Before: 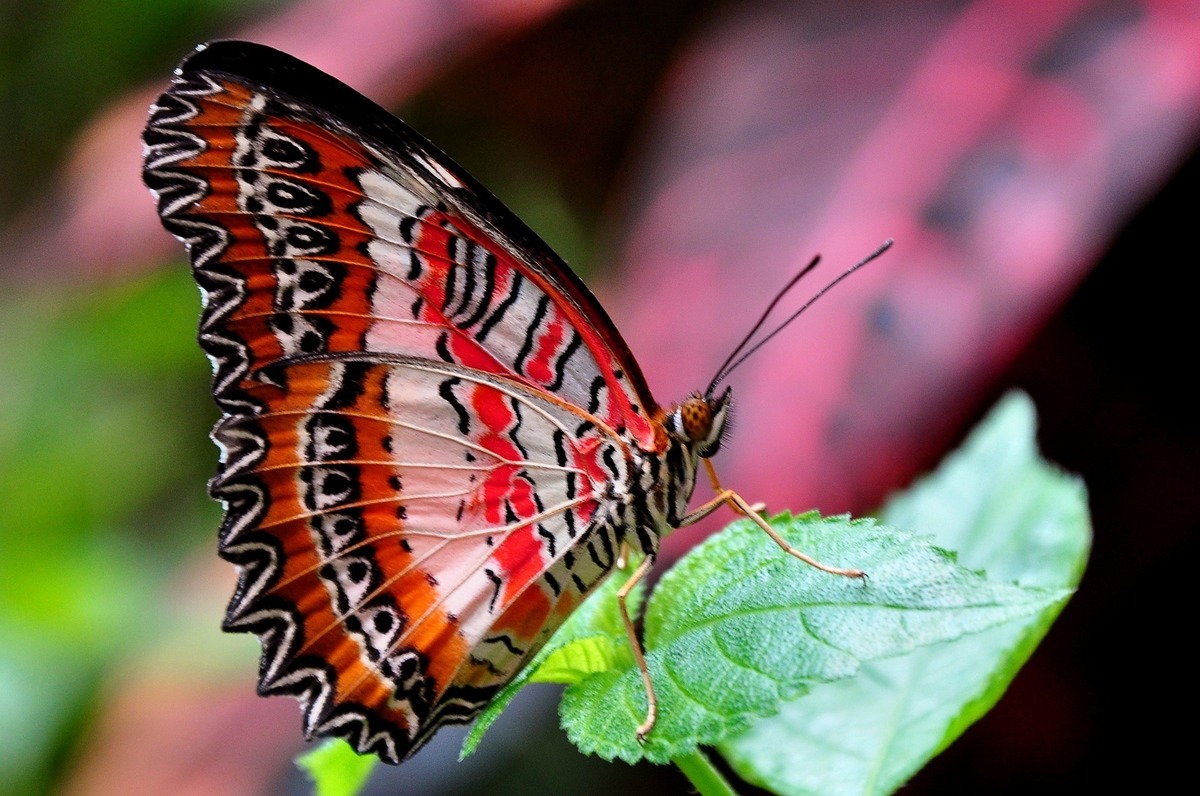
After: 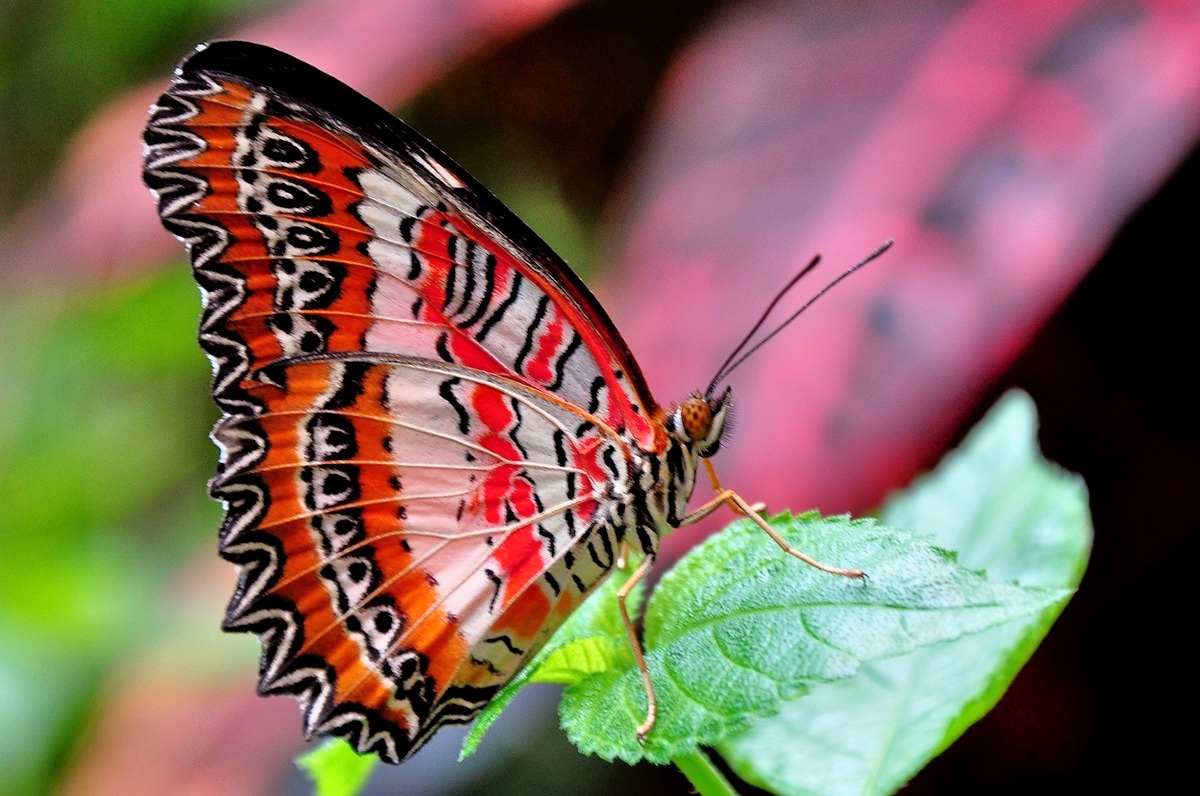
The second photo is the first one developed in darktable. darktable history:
tone equalizer: -7 EV 0.158 EV, -6 EV 0.634 EV, -5 EV 1.19 EV, -4 EV 1.35 EV, -3 EV 1.18 EV, -2 EV 0.6 EV, -1 EV 0.157 EV
